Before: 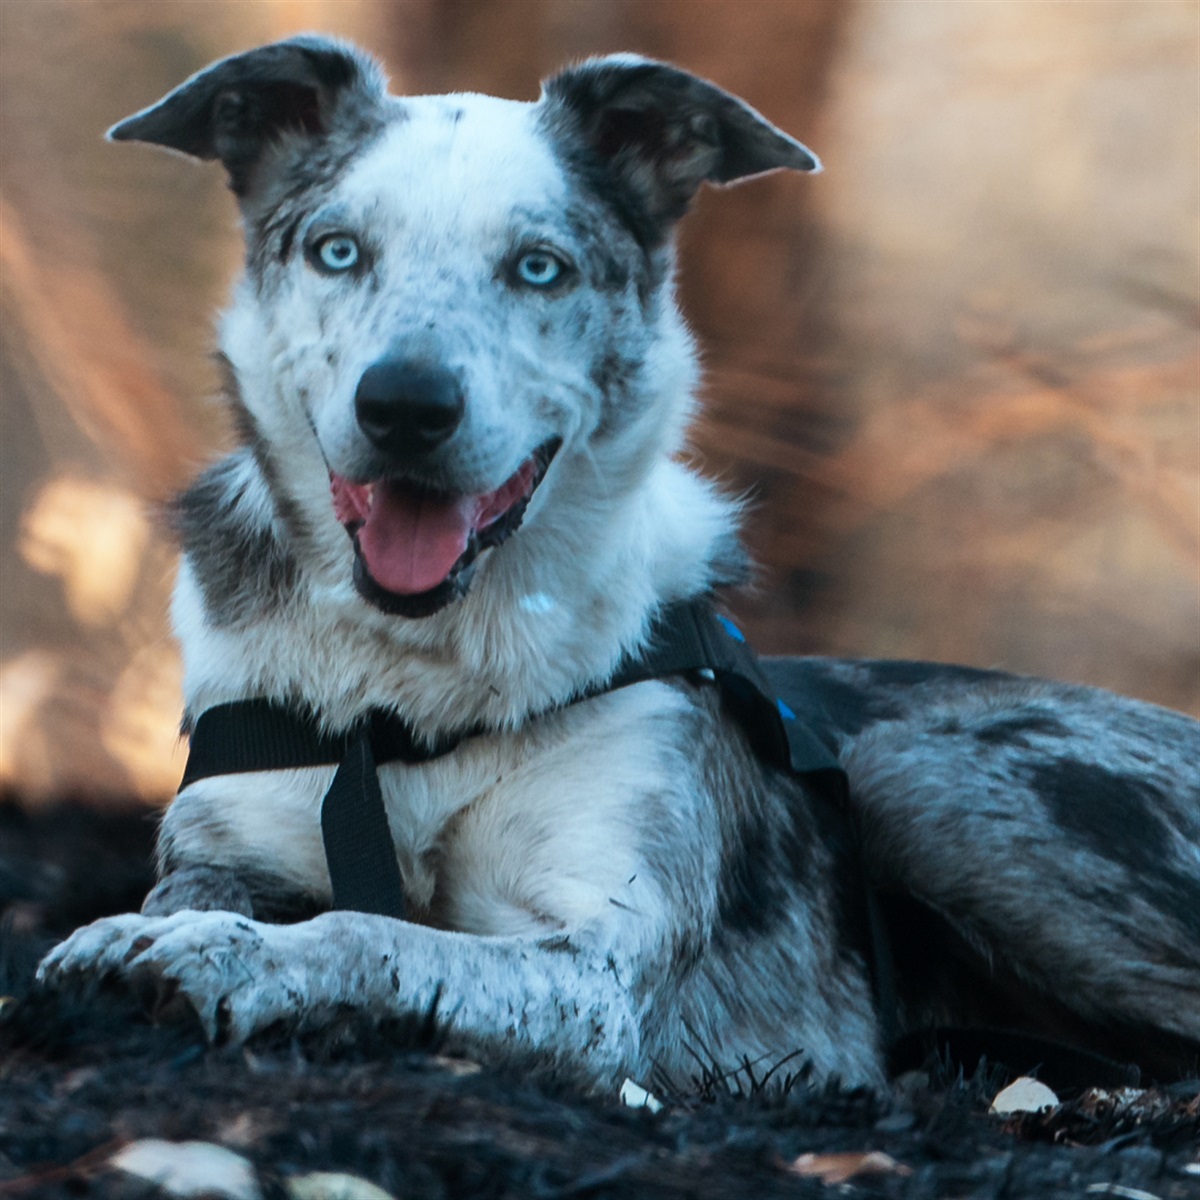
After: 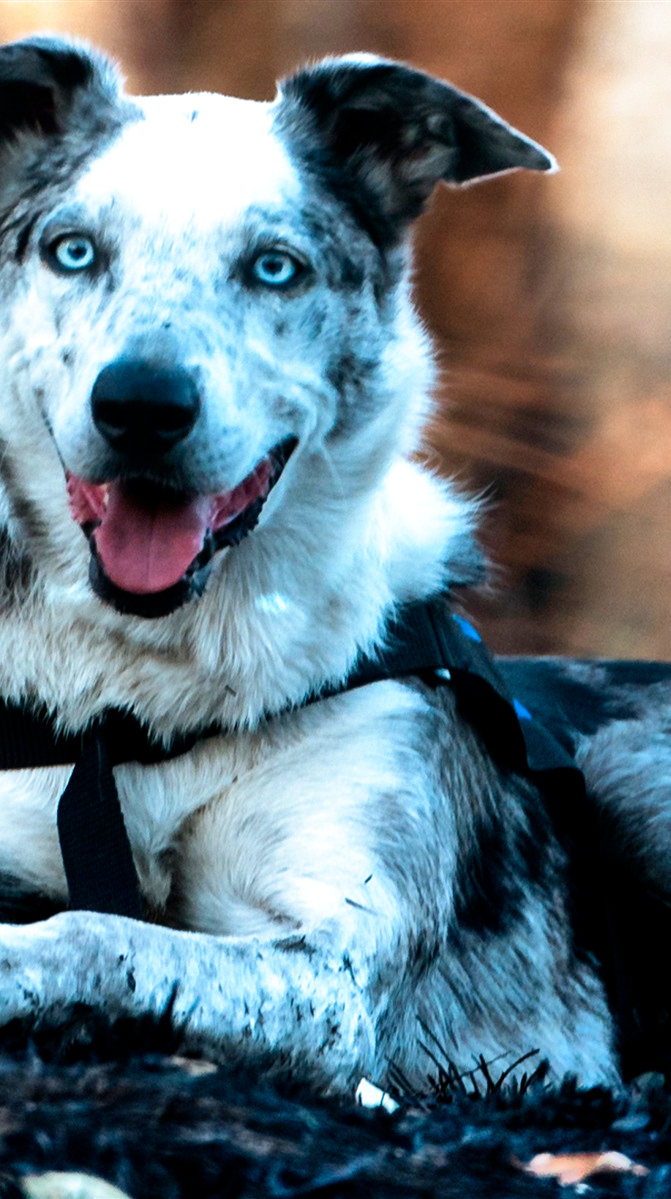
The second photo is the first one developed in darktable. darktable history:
filmic rgb: black relative exposure -8.72 EV, white relative exposure 2.65 EV, target black luminance 0%, target white luminance 99.989%, hardness 6.27, latitude 74.96%, contrast 1.324, highlights saturation mix -6.41%, add noise in highlights 0.001, preserve chrominance no, color science v3 (2019), use custom middle-gray values true, contrast in highlights soft
shadows and highlights: soften with gaussian
exposure: black level correction 0.001, exposure 0.498 EV, compensate highlight preservation false
crop: left 22.051%, right 21.967%, bottom 0.008%
